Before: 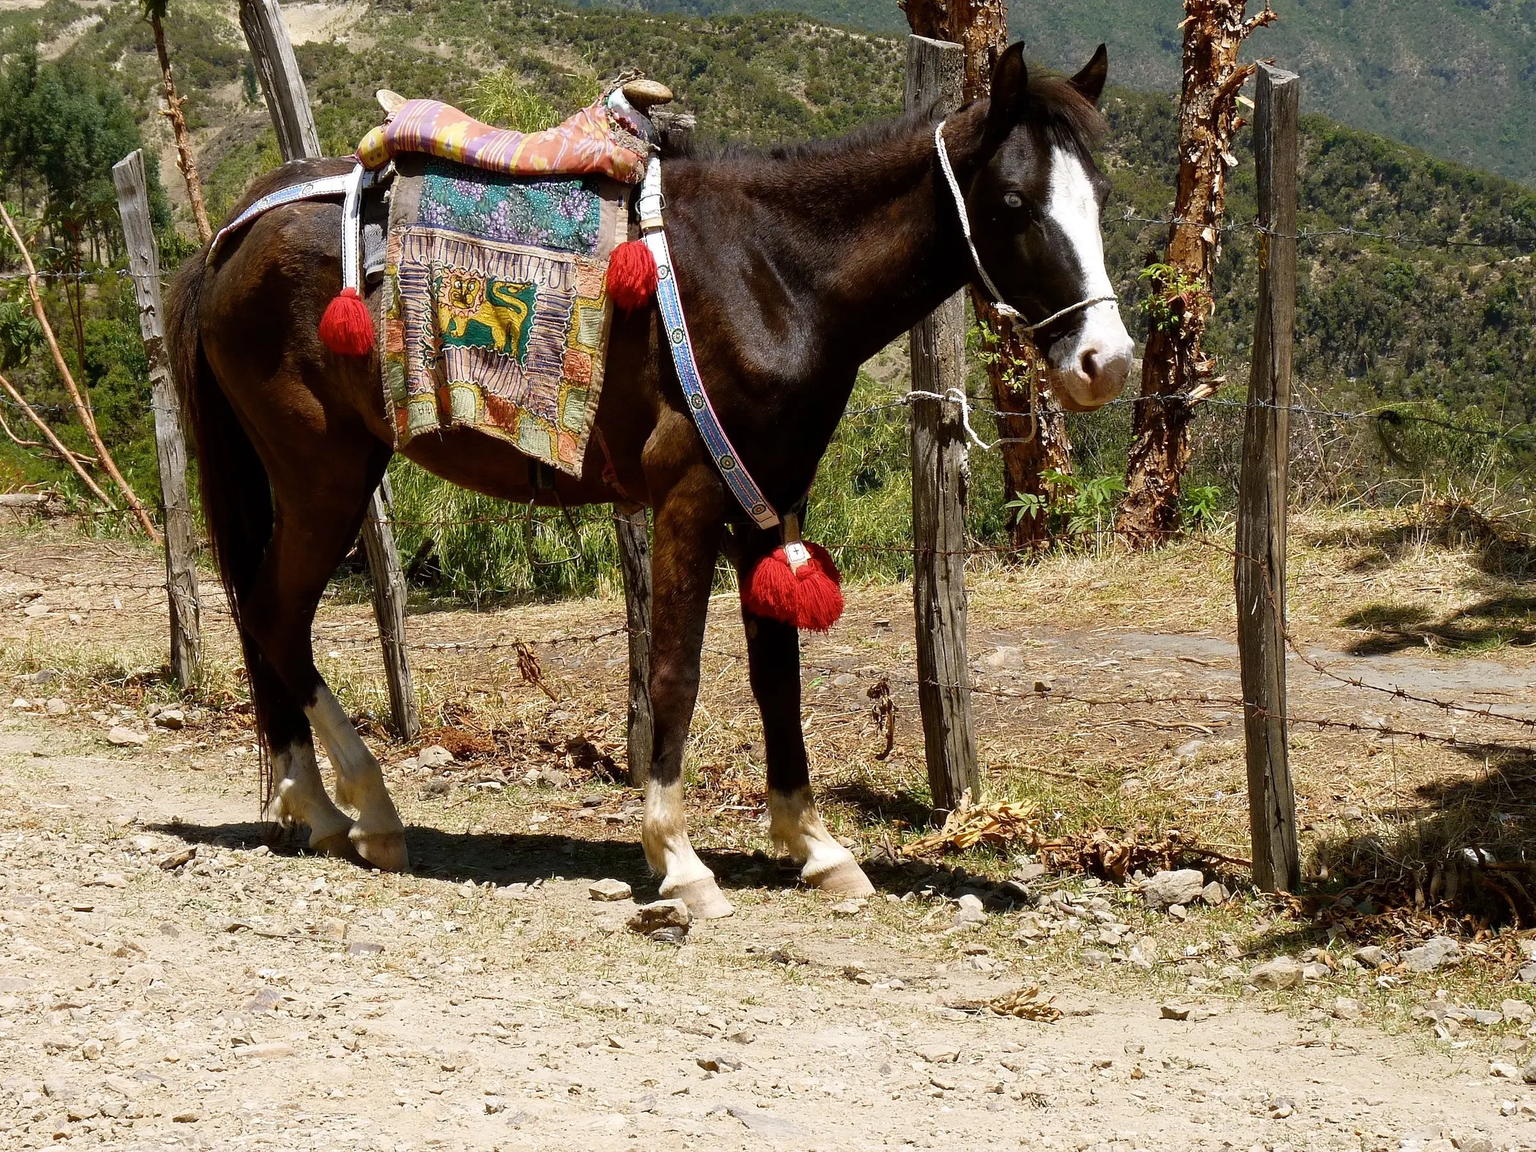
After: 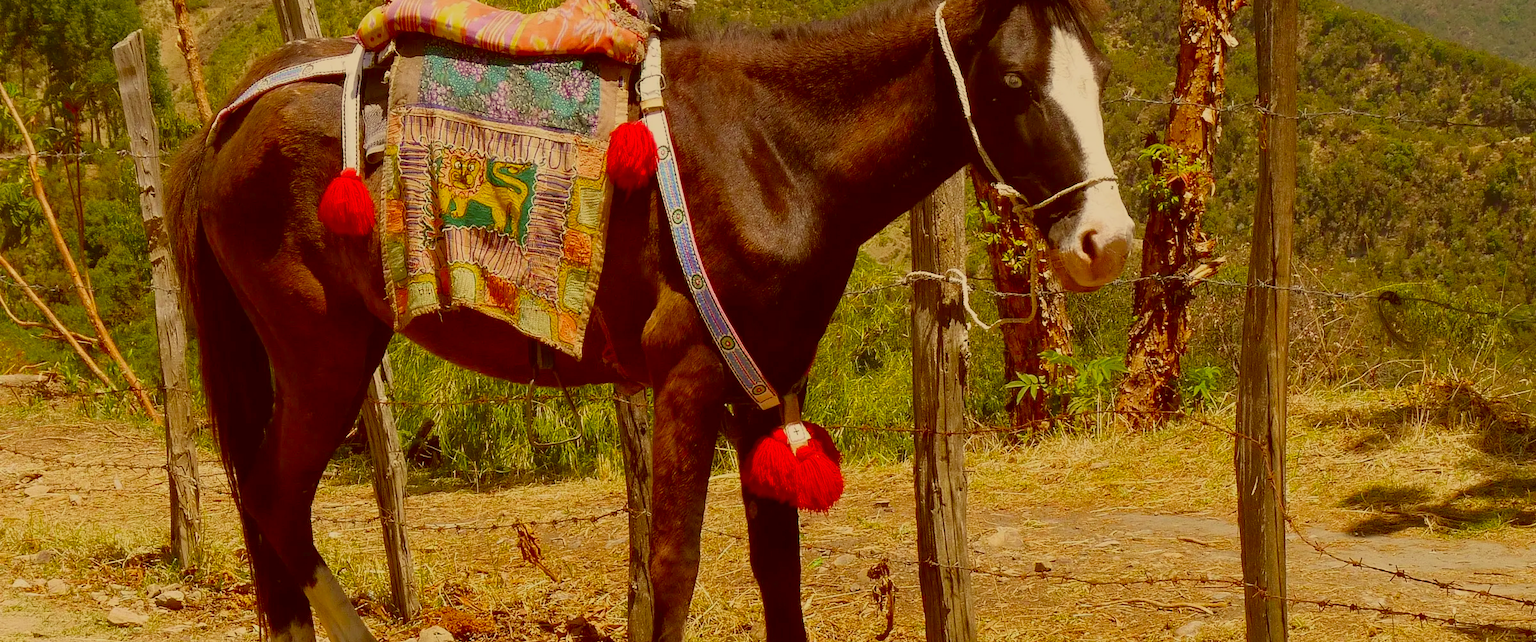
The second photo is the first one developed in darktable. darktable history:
color balance rgb: perceptual saturation grading › global saturation 36.13%, contrast -29.74%
crop and rotate: top 10.44%, bottom 33.752%
color correction: highlights a* 1.22, highlights b* 24.5, shadows a* 15.42, shadows b* 24.36
